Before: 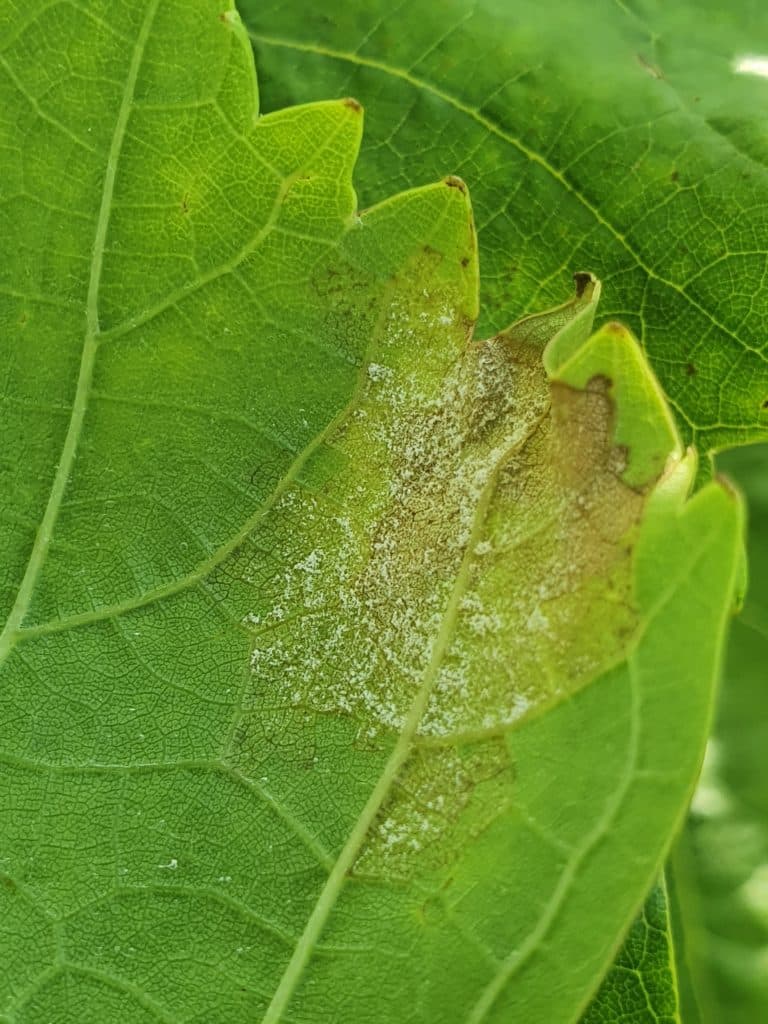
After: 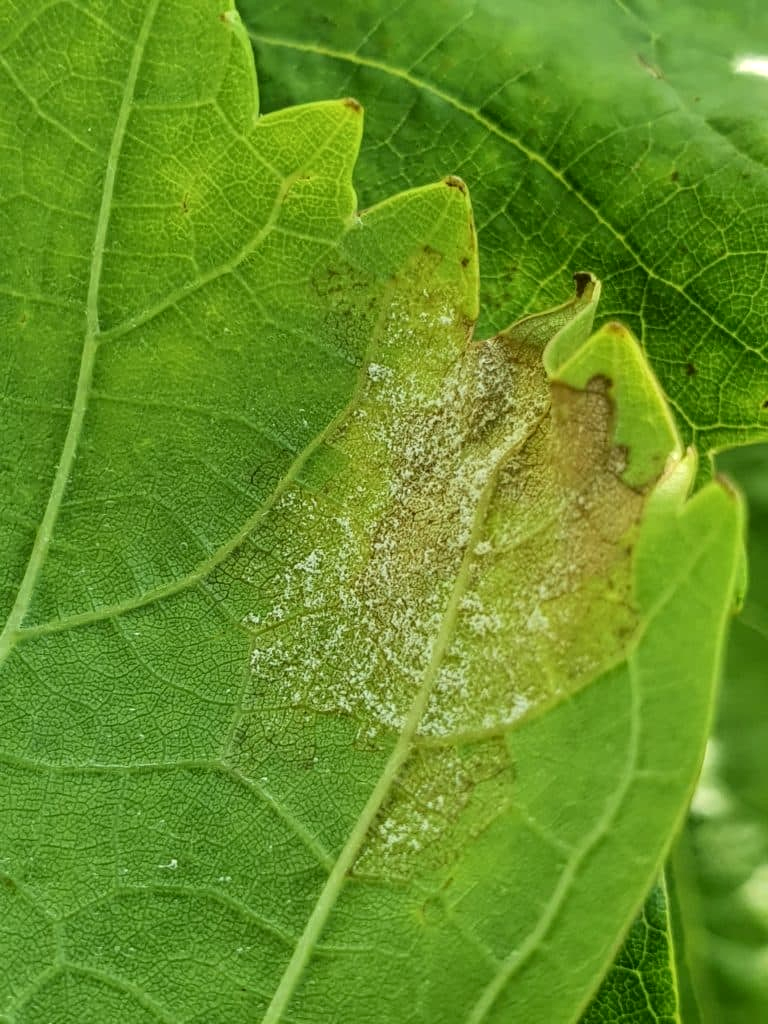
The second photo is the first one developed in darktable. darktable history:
tone equalizer: -8 EV -1.84 EV, -7 EV -1.12 EV, -6 EV -1.65 EV
local contrast: detail 130%
